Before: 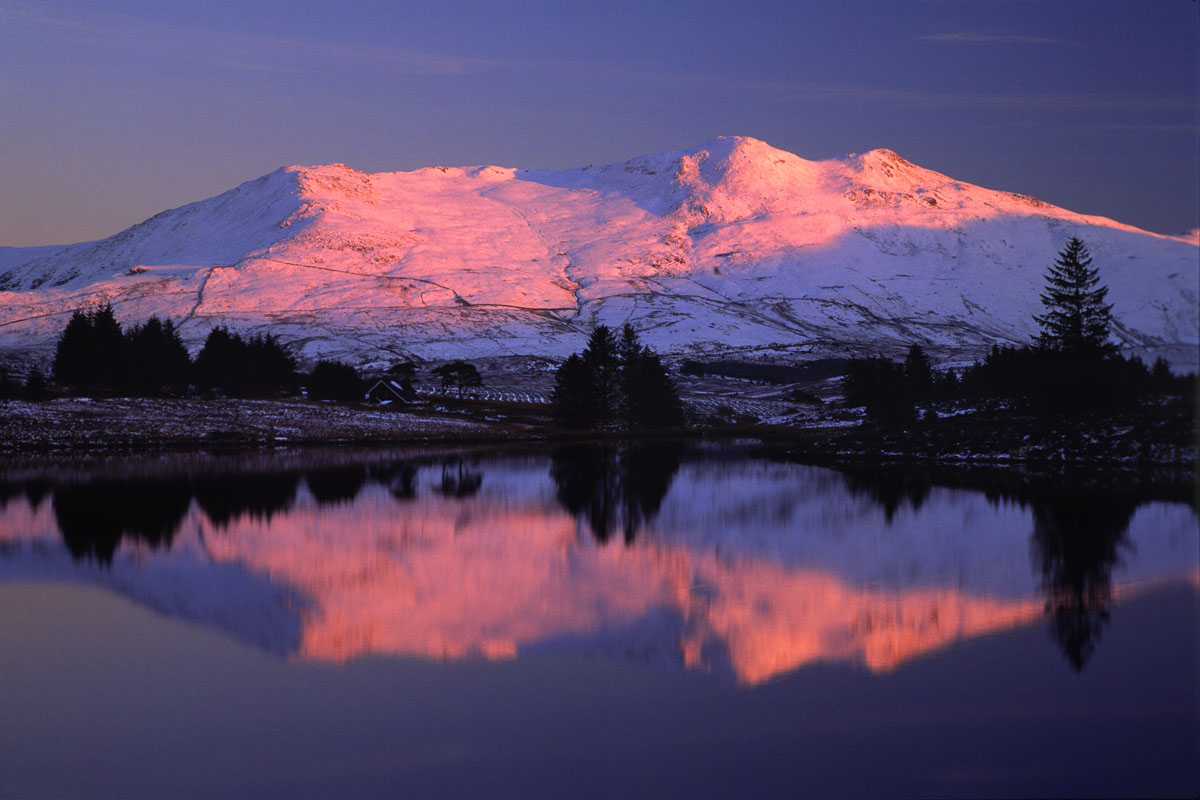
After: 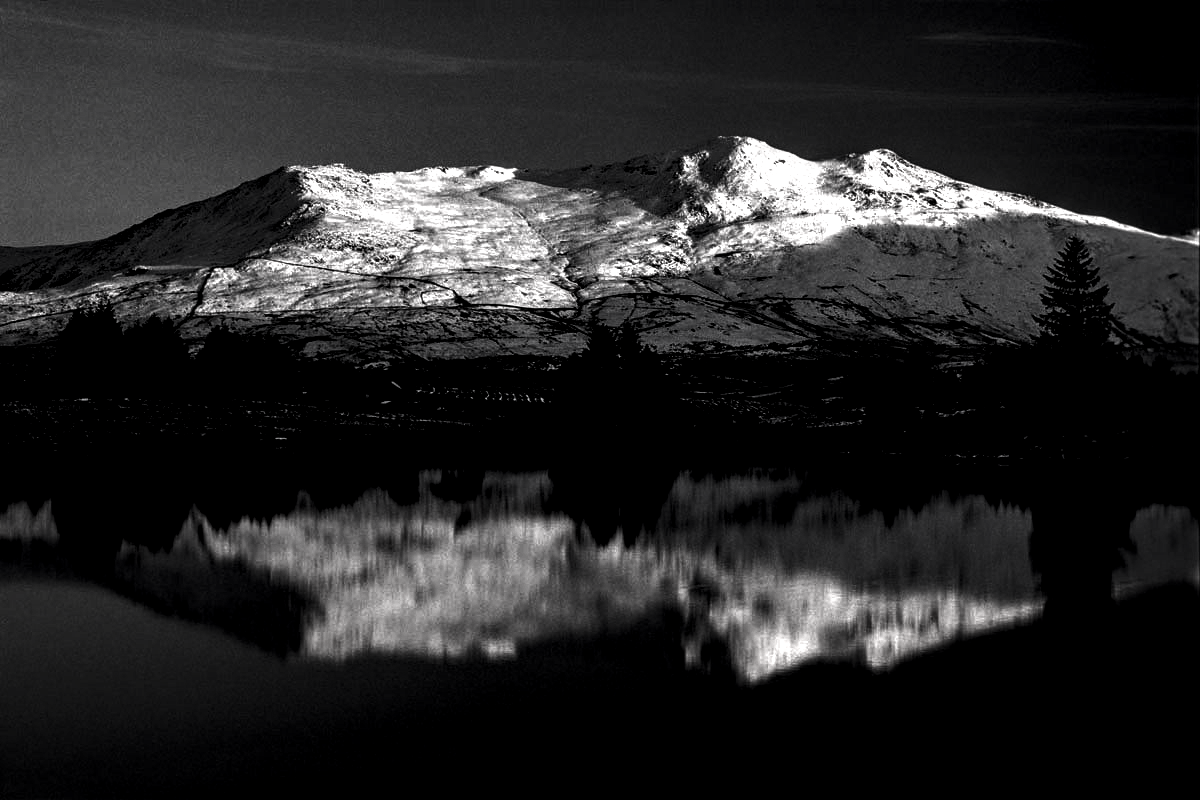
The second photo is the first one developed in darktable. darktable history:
haze removal: compatibility mode true, adaptive false
contrast brightness saturation: contrast 0.02, brightness -0.986, saturation -0.989
shadows and highlights: soften with gaussian
exposure: exposure 0.297 EV, compensate exposure bias true, compensate highlight preservation false
local contrast: shadows 158%, detail 226%
